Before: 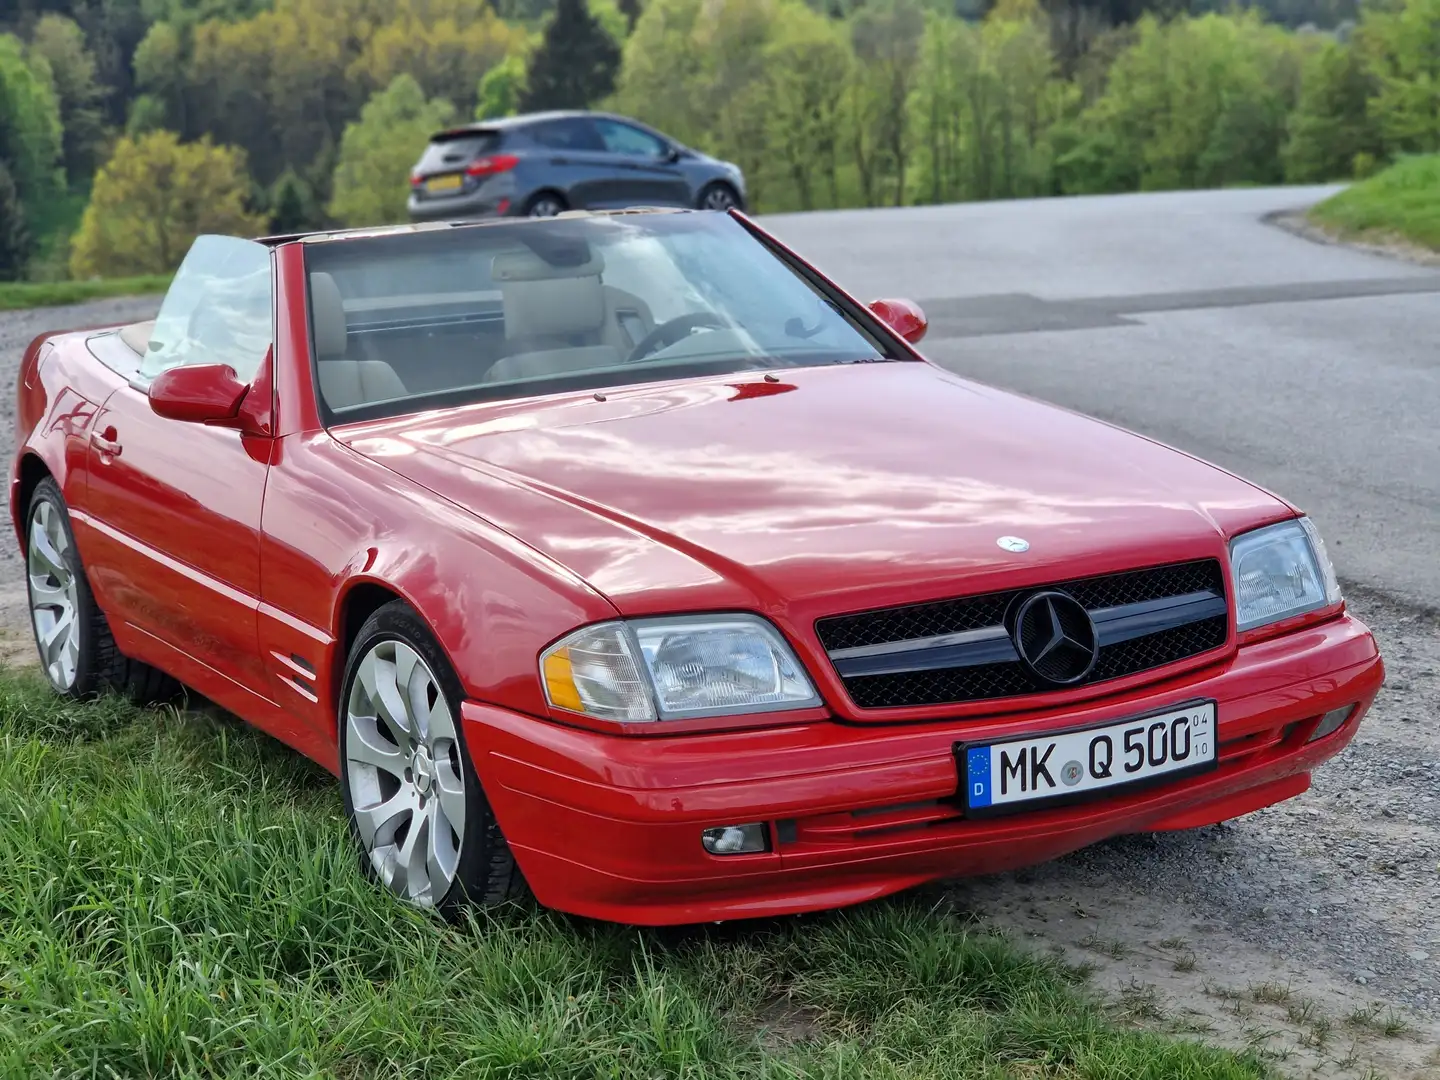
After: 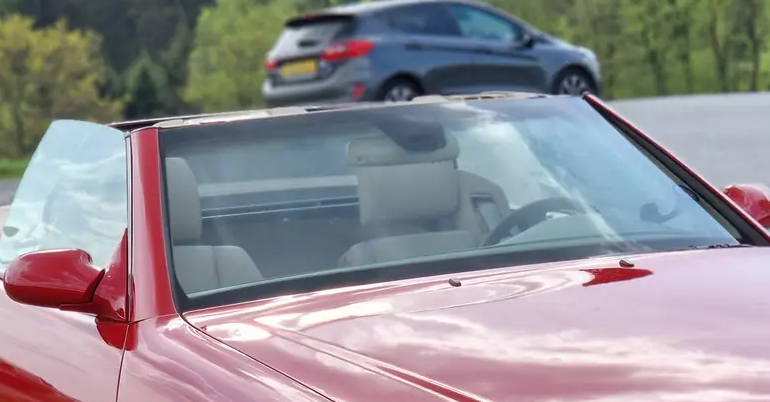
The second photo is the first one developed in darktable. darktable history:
crop: left 10.074%, top 10.658%, right 36.43%, bottom 52.076%
